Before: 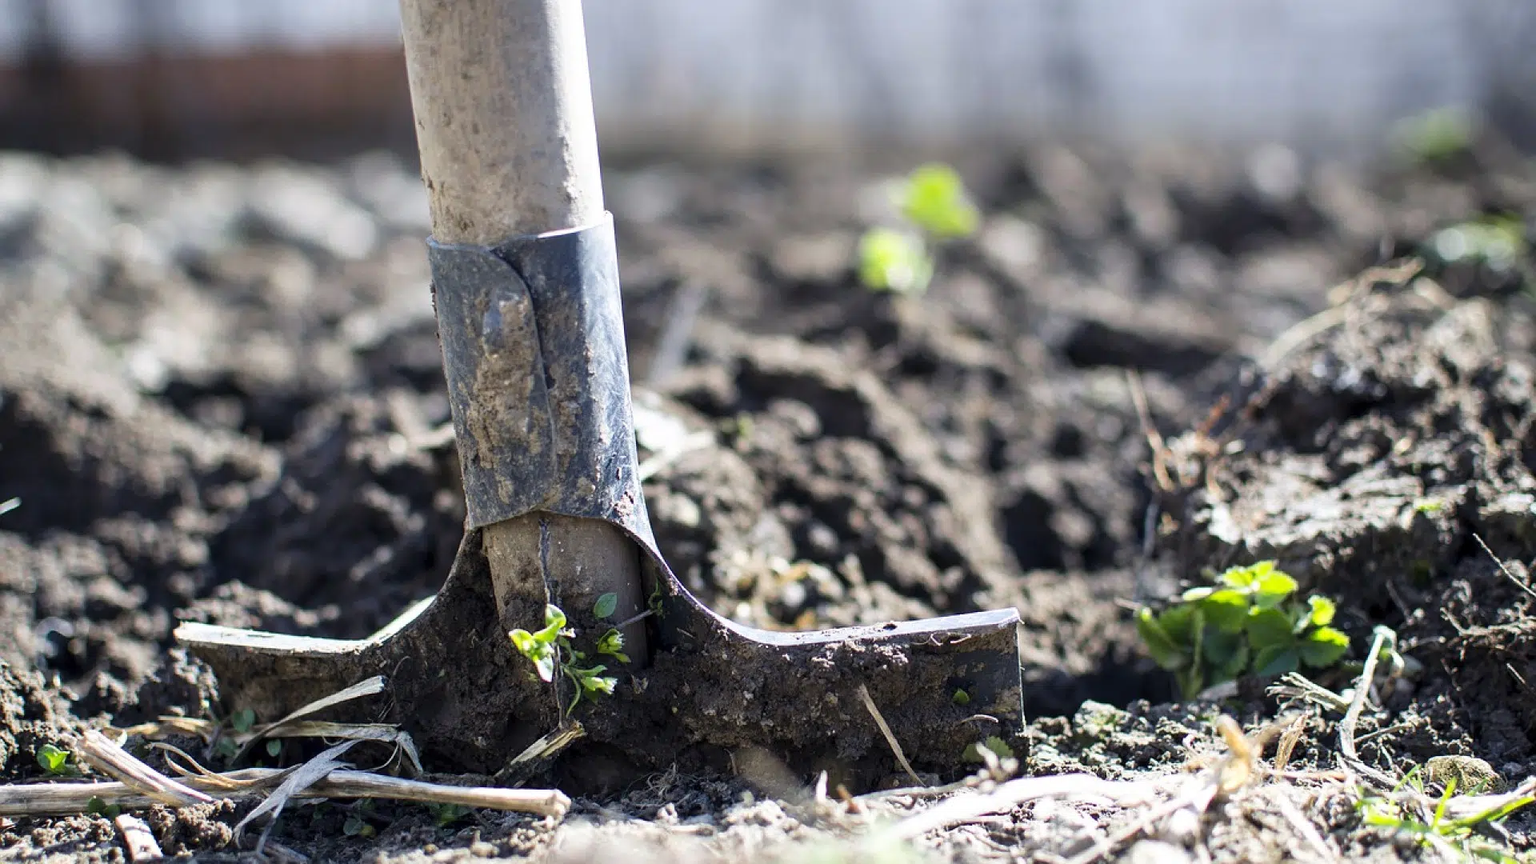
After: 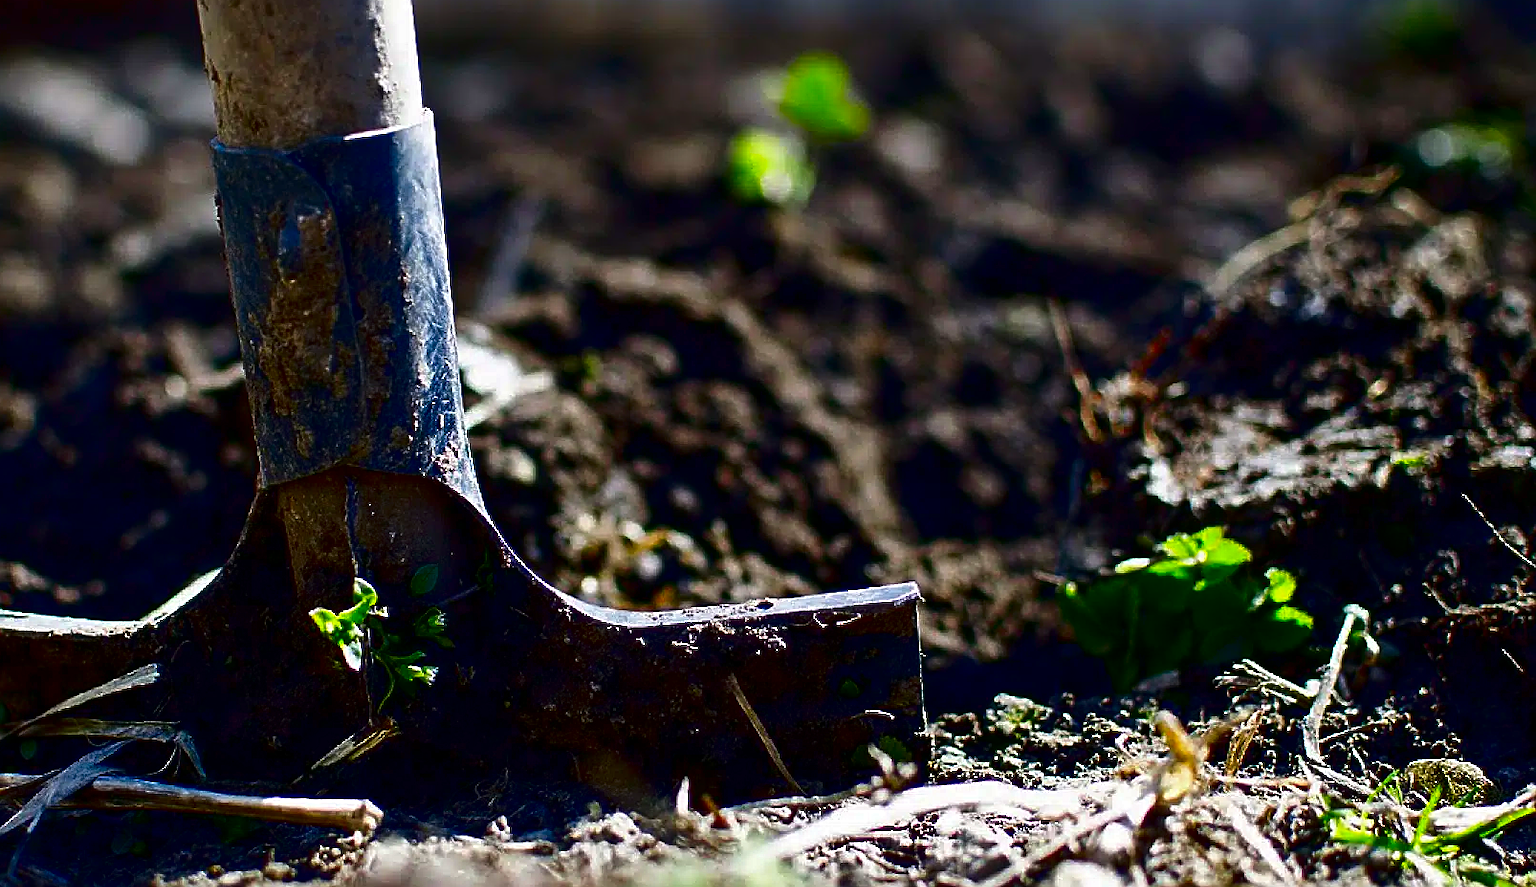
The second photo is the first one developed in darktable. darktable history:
sharpen: on, module defaults
contrast brightness saturation: brightness -0.981, saturation 0.989
crop: left 16.316%, top 14.051%
